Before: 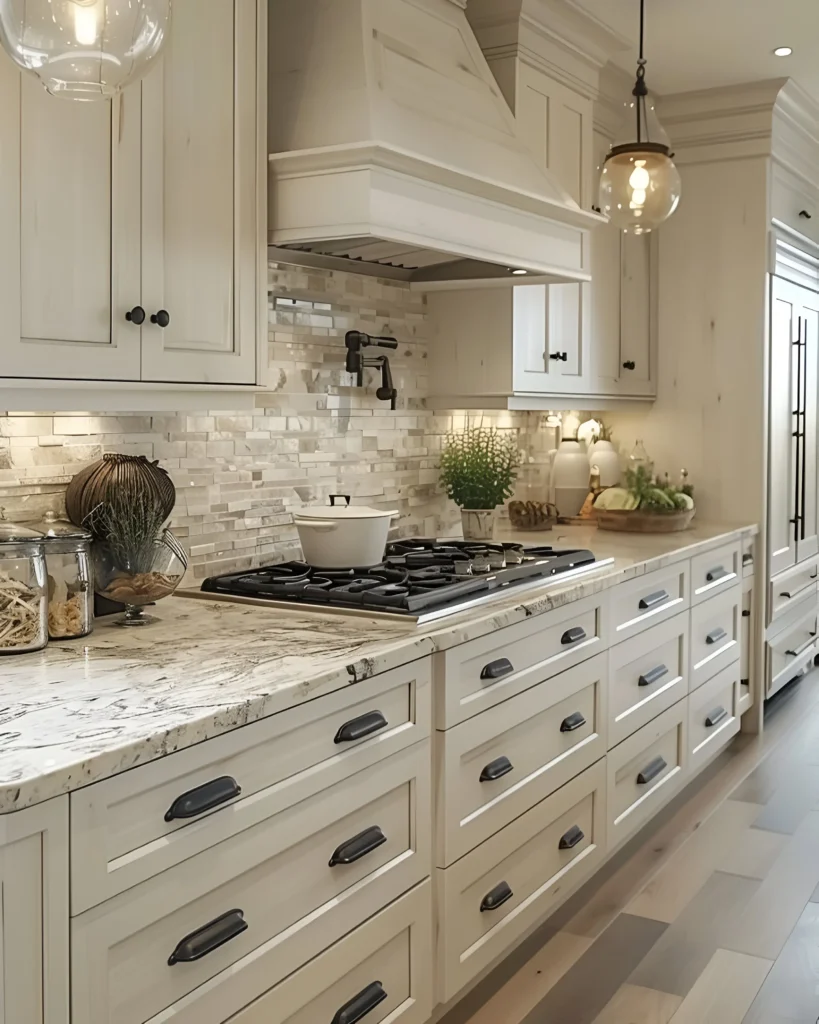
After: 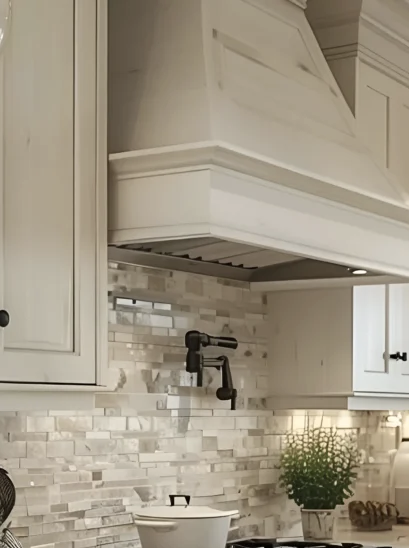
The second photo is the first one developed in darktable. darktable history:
crop: left 19.556%, right 30.401%, bottom 46.458%
contrast brightness saturation: contrast 0.11, saturation -0.17
